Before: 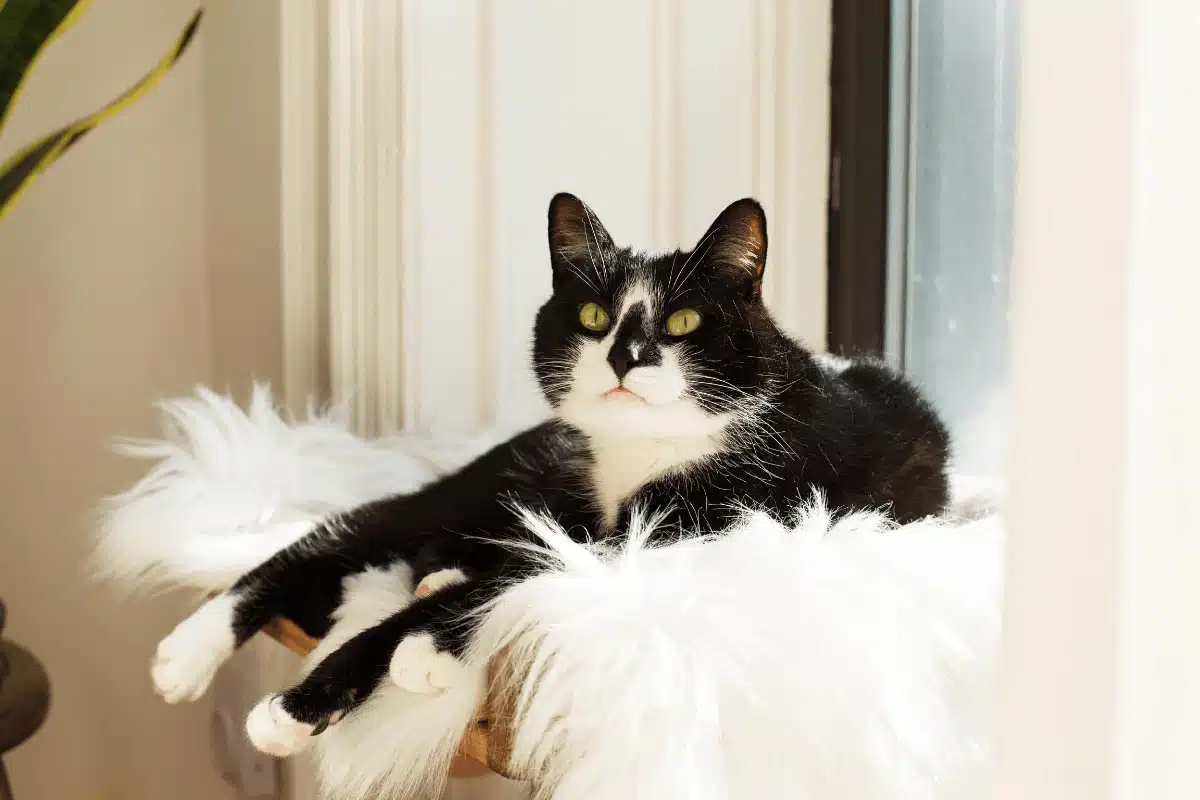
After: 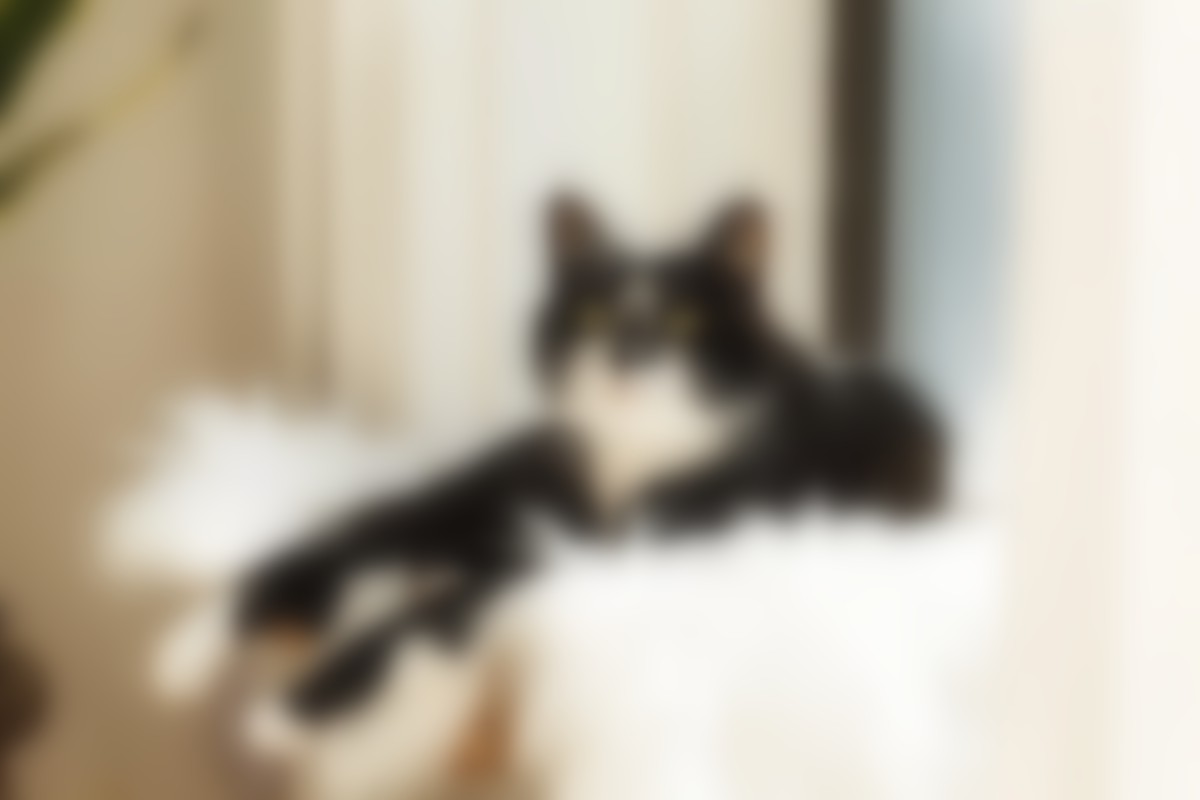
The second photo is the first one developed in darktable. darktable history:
lowpass: radius 16, unbound 0
sharpen: amount 0.575
